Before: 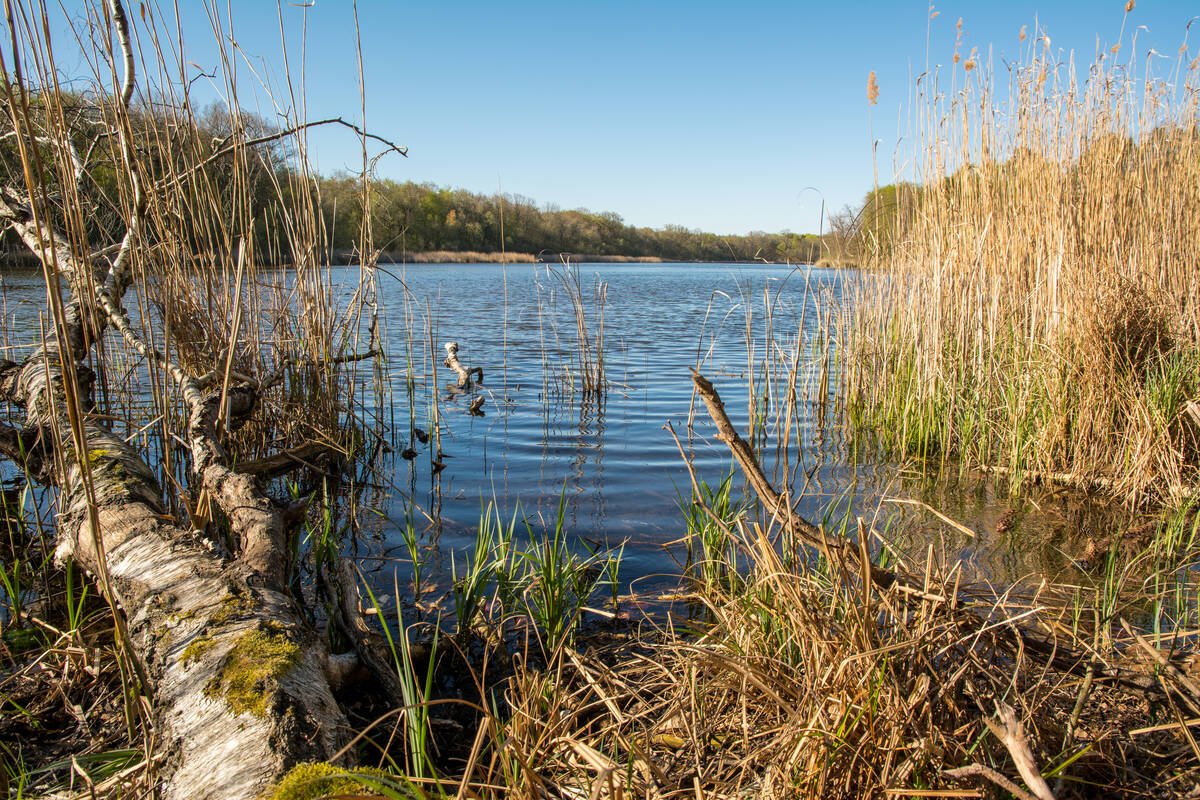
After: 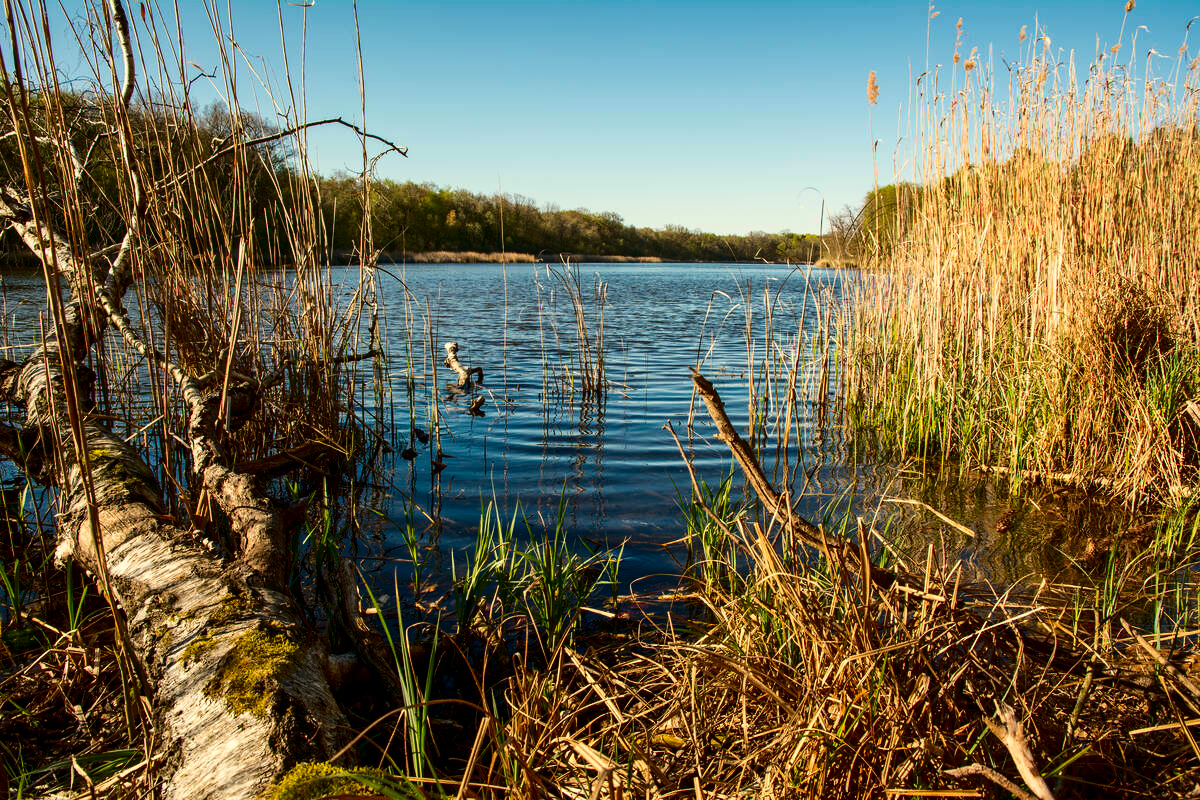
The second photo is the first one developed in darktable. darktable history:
contrast brightness saturation: contrast 0.22, brightness -0.19, saturation 0.24
white balance: red 1.029, blue 0.92
